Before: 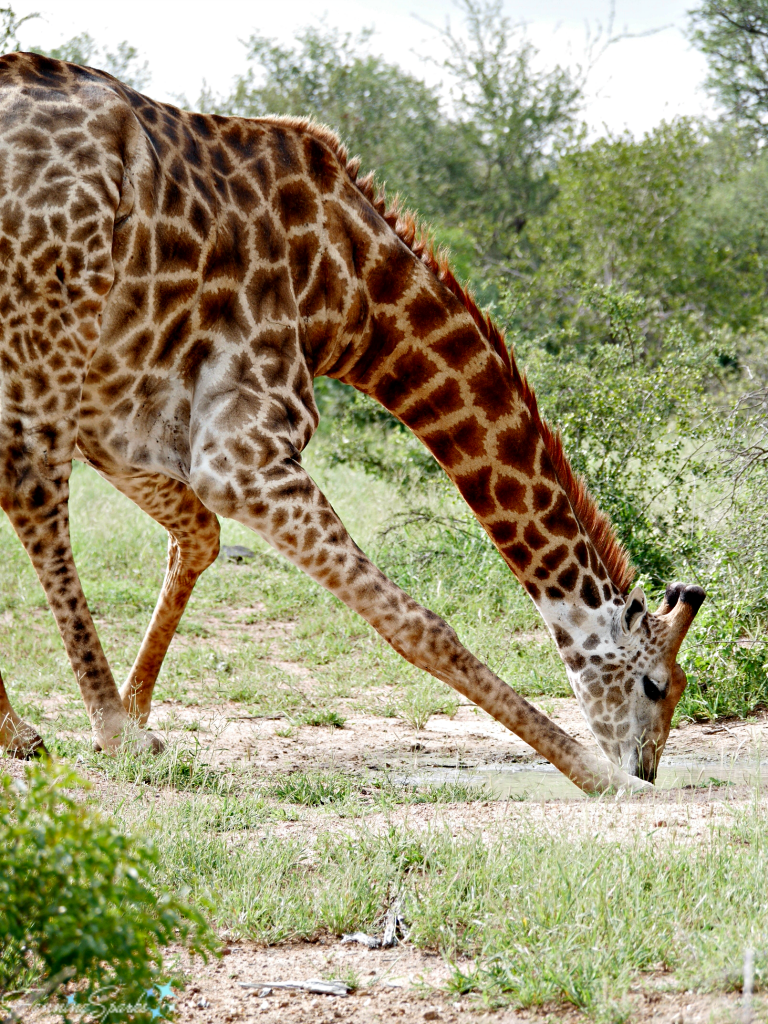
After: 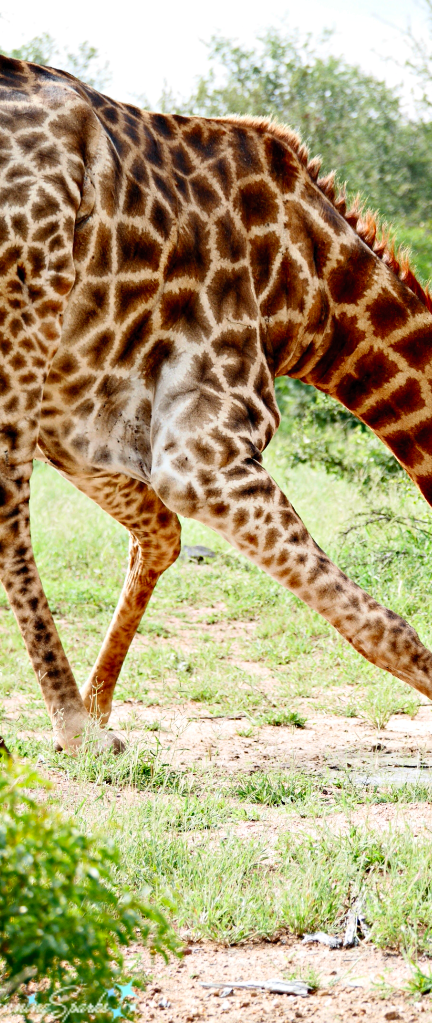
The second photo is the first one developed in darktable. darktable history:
crop: left 5.114%, right 38.589%
contrast brightness saturation: contrast 0.2, brightness 0.16, saturation 0.22
